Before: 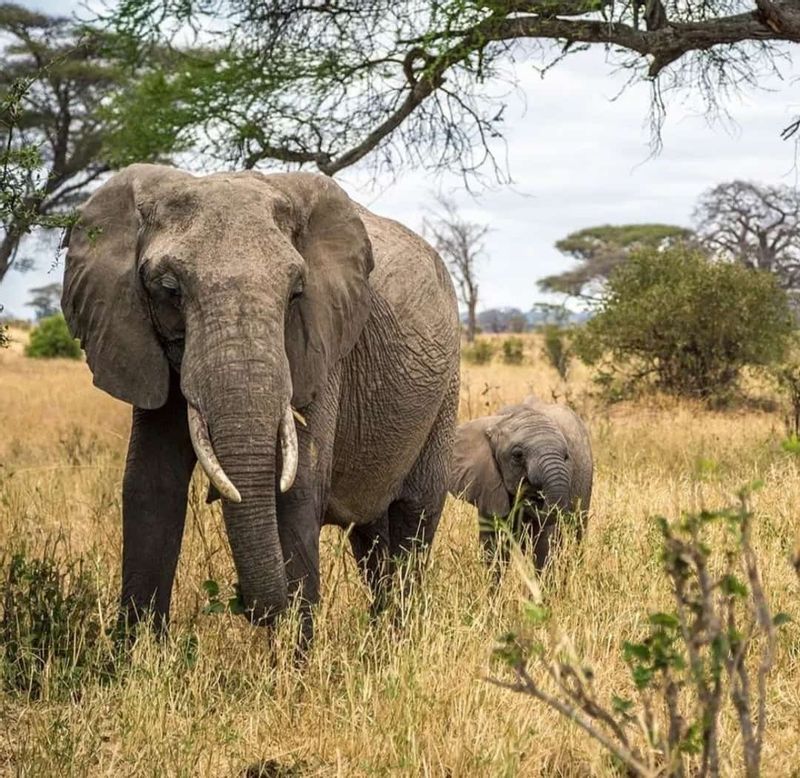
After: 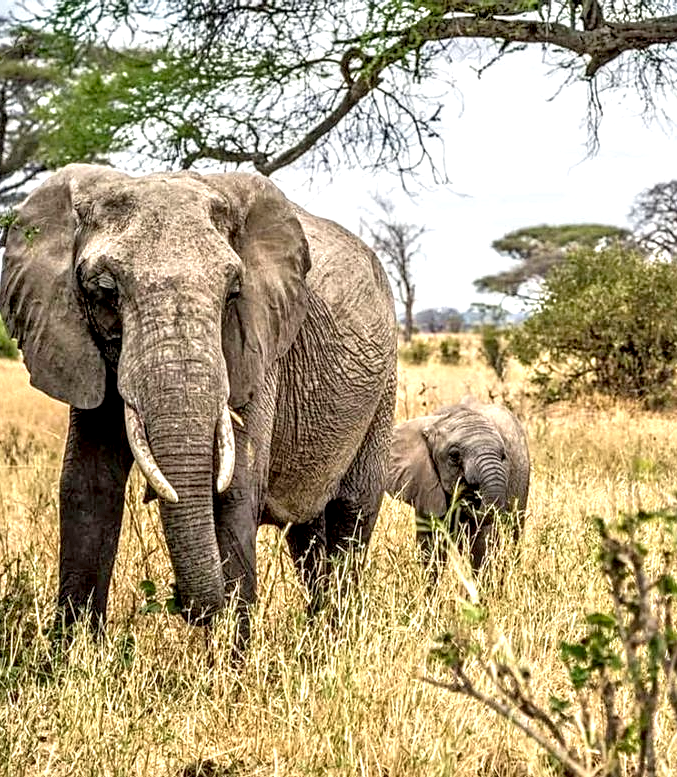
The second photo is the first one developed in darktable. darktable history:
crop: left 7.967%, right 7.365%
exposure: exposure -0.046 EV, compensate exposure bias true, compensate highlight preservation false
tone curve: curves: ch0 [(0, 0) (0.003, 0.002) (0.011, 0.009) (0.025, 0.02) (0.044, 0.034) (0.069, 0.046) (0.1, 0.062) (0.136, 0.083) (0.177, 0.119) (0.224, 0.162) (0.277, 0.216) (0.335, 0.282) (0.399, 0.365) (0.468, 0.457) (0.543, 0.541) (0.623, 0.624) (0.709, 0.713) (0.801, 0.797) (0.898, 0.889) (1, 1)], color space Lab, independent channels, preserve colors none
local contrast: highlights 81%, shadows 57%, detail 175%, midtone range 0.609
sharpen: amount 0.213
tone equalizer: -8 EV 1.98 EV, -7 EV 1.97 EV, -6 EV 1.97 EV, -5 EV 1.97 EV, -4 EV 1.96 EV, -3 EV 1.5 EV, -2 EV 0.979 EV, -1 EV 0.51 EV
